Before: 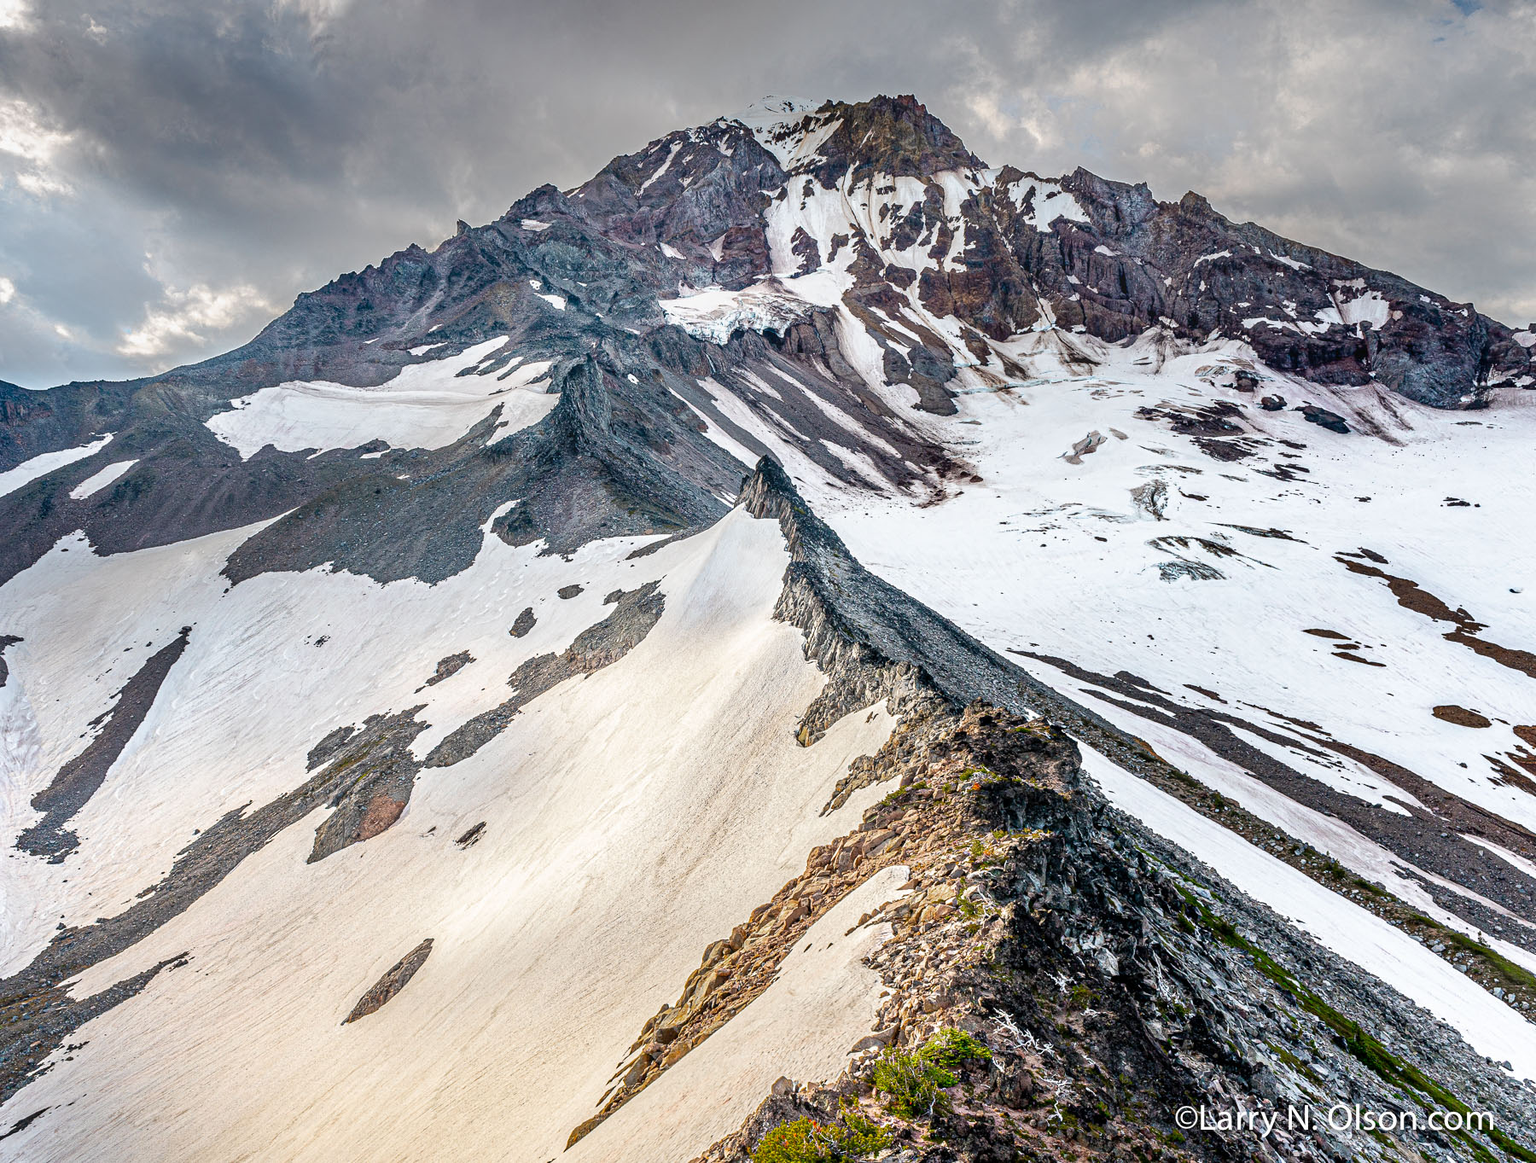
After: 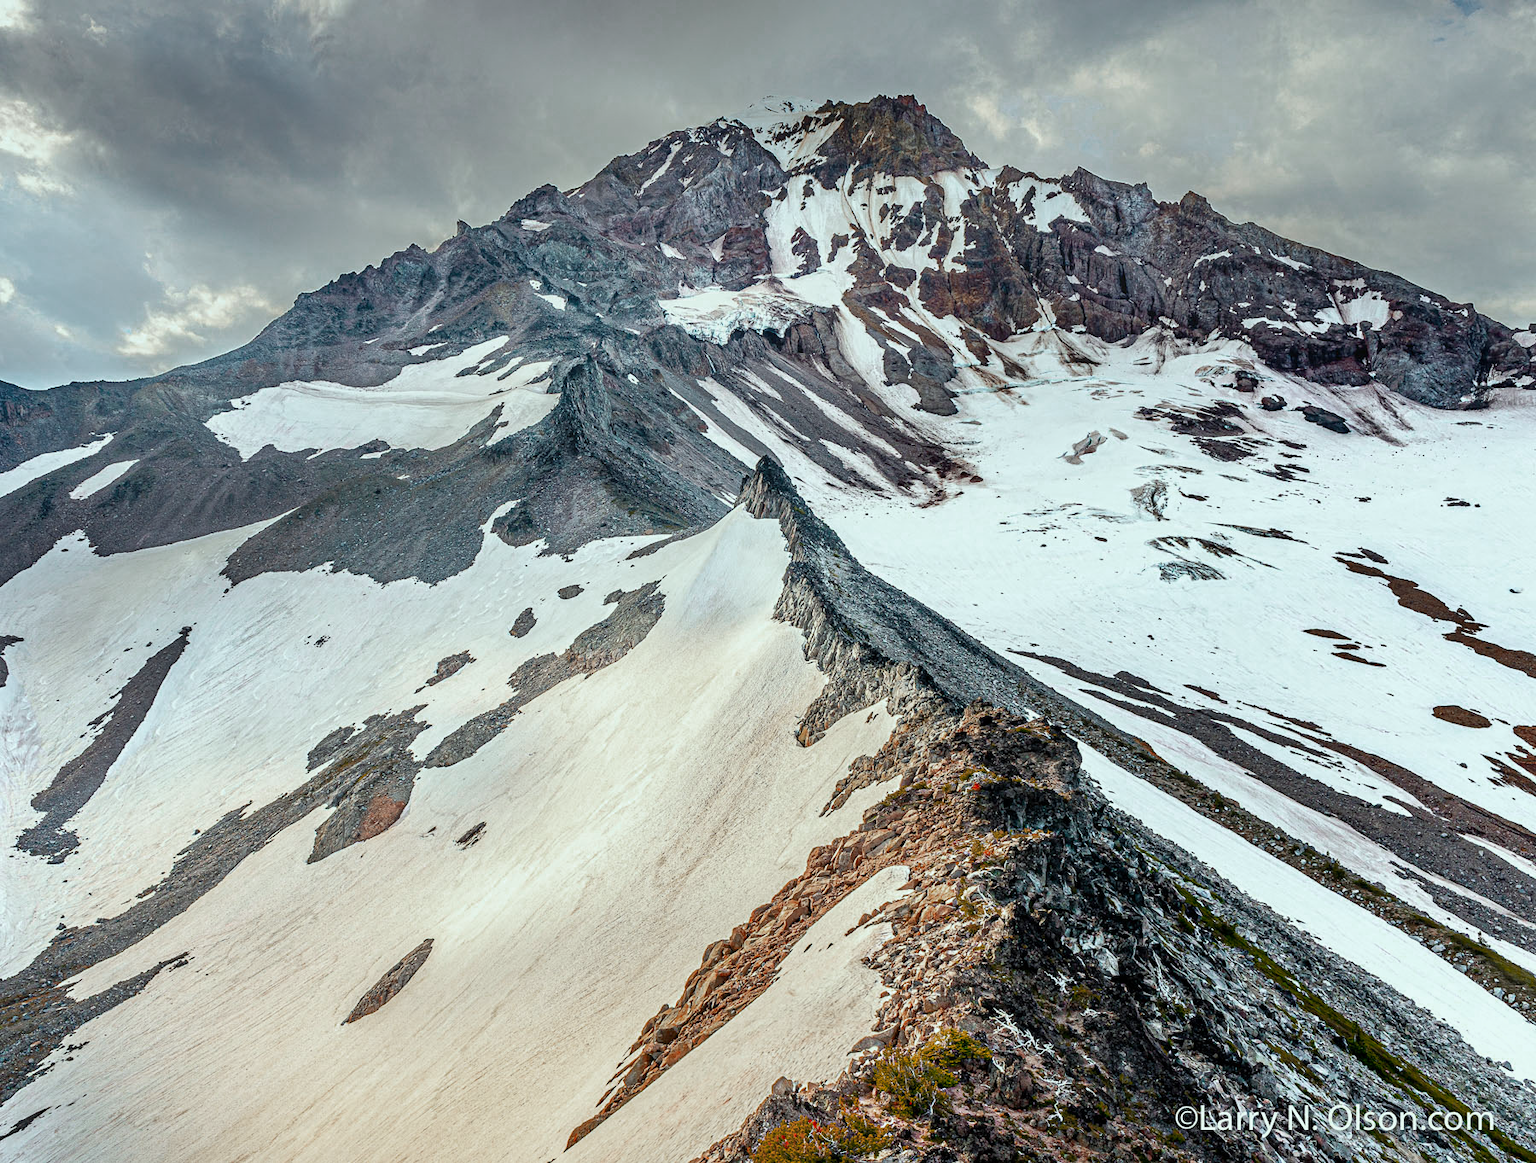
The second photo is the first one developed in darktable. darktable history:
color correction: highlights a* -6.69, highlights b* 0.49
color zones: curves: ch0 [(0, 0.299) (0.25, 0.383) (0.456, 0.352) (0.736, 0.571)]; ch1 [(0, 0.63) (0.151, 0.568) (0.254, 0.416) (0.47, 0.558) (0.732, 0.37) (0.909, 0.492)]; ch2 [(0.004, 0.604) (0.158, 0.443) (0.257, 0.403) (0.761, 0.468)]
